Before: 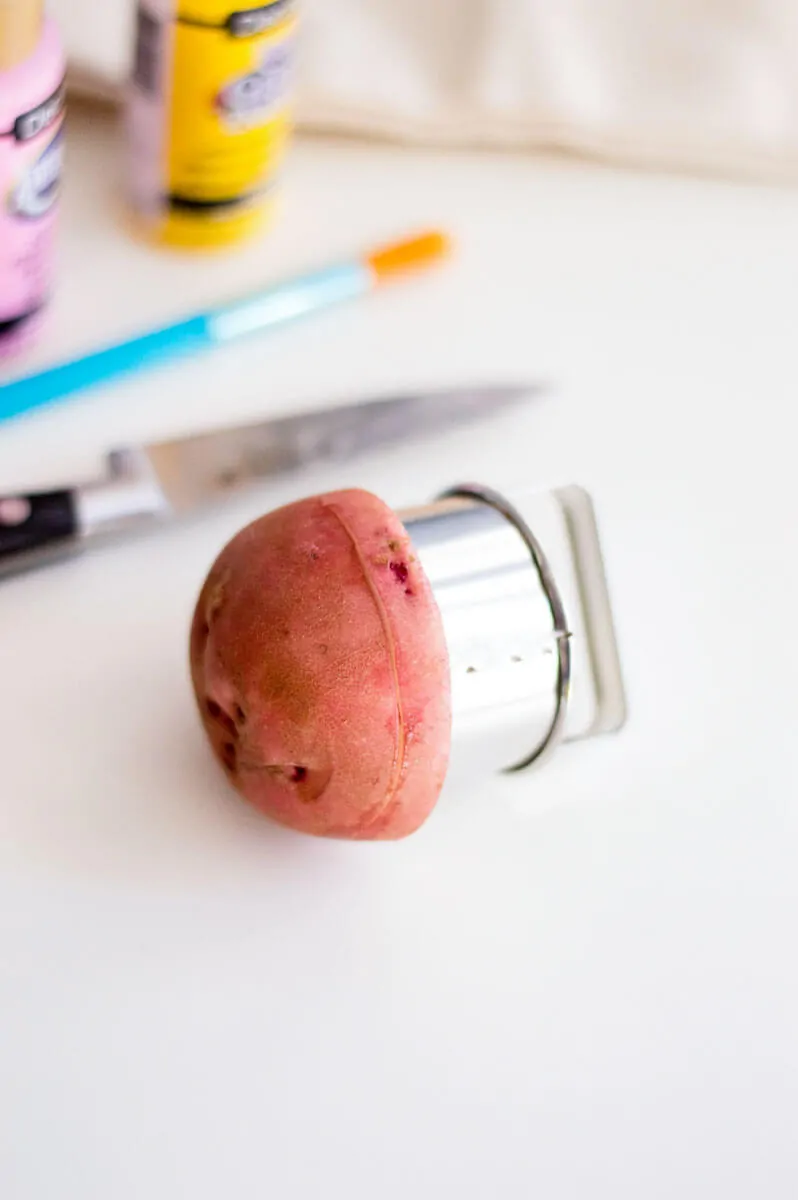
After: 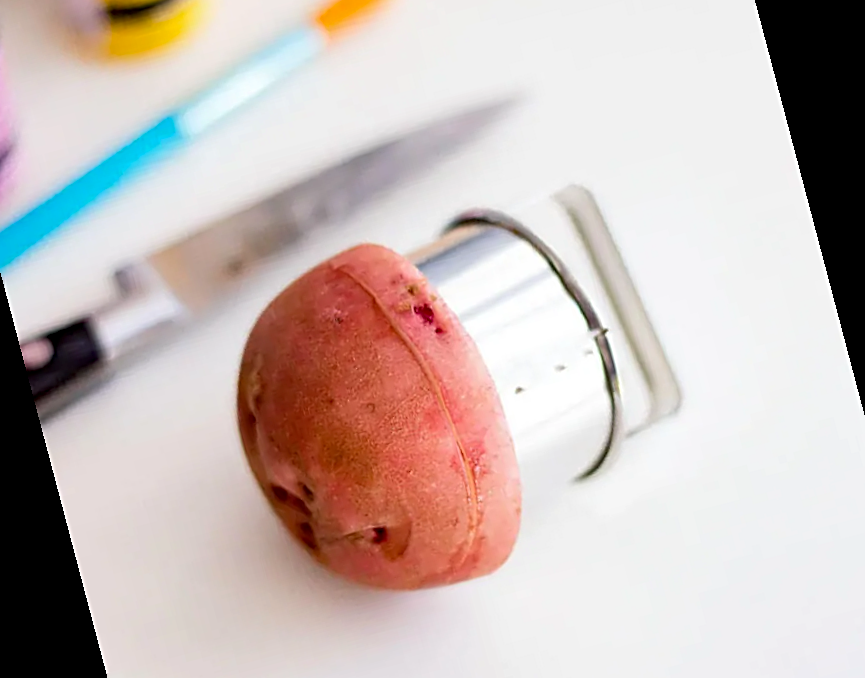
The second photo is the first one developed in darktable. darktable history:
sharpen: on, module defaults
haze removal: compatibility mode true, adaptive false
rotate and perspective: rotation -14.8°, crop left 0.1, crop right 0.903, crop top 0.25, crop bottom 0.748
